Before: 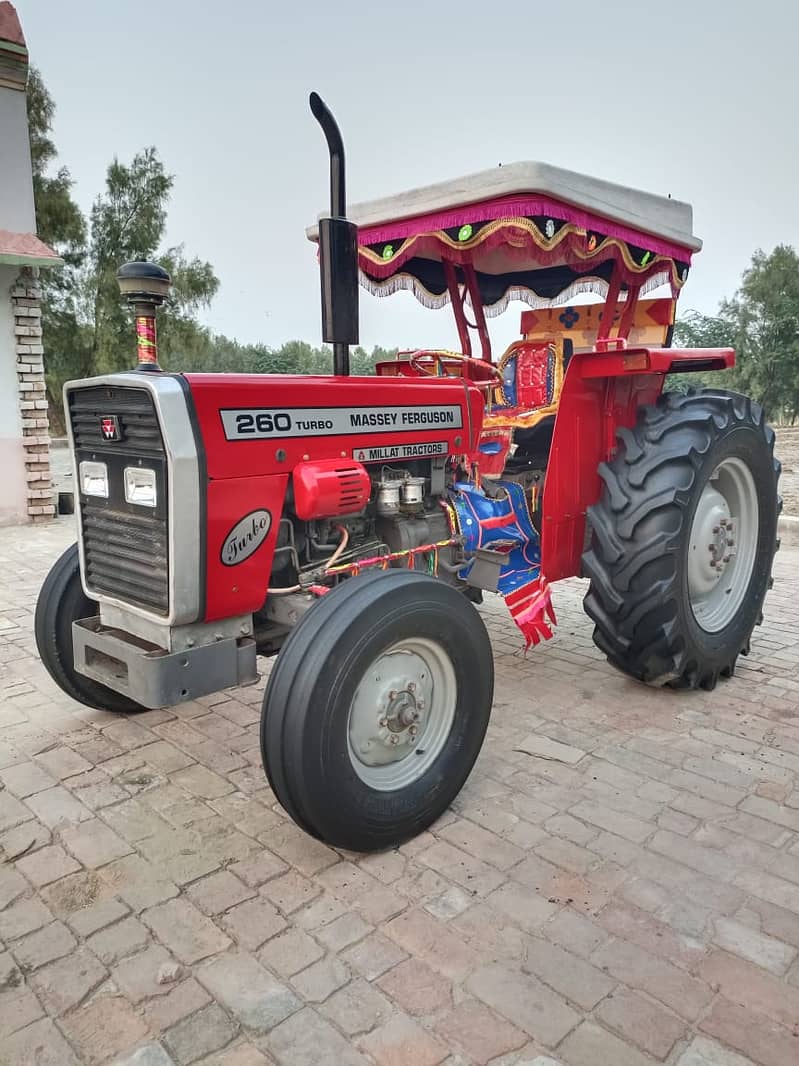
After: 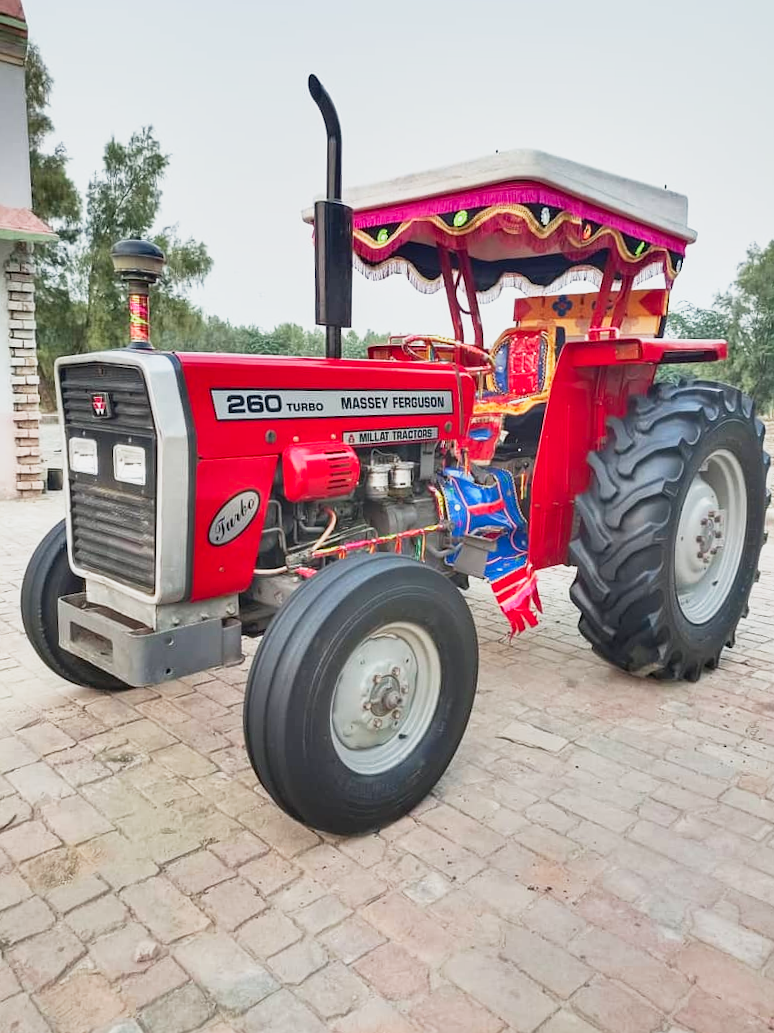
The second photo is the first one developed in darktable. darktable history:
contrast brightness saturation: saturation 0.18
base curve: curves: ch0 [(0, 0) (0.088, 0.125) (0.176, 0.251) (0.354, 0.501) (0.613, 0.749) (1, 0.877)], preserve colors none
crop and rotate: angle -1.38°
